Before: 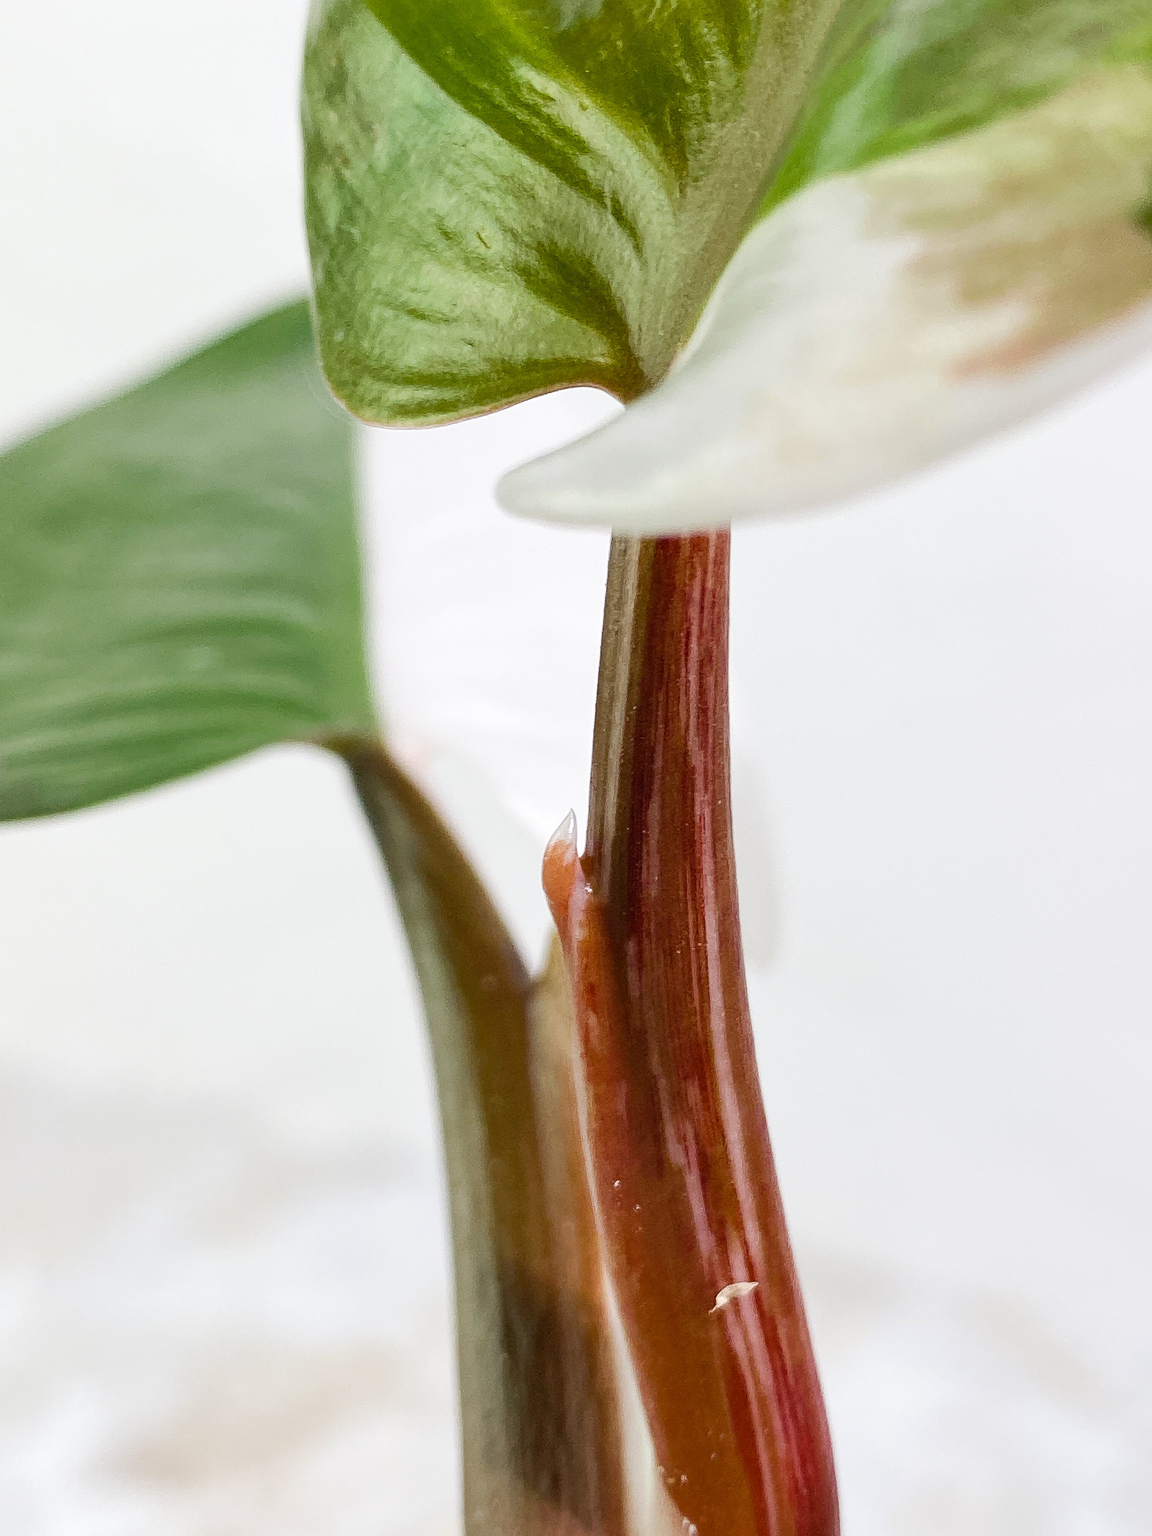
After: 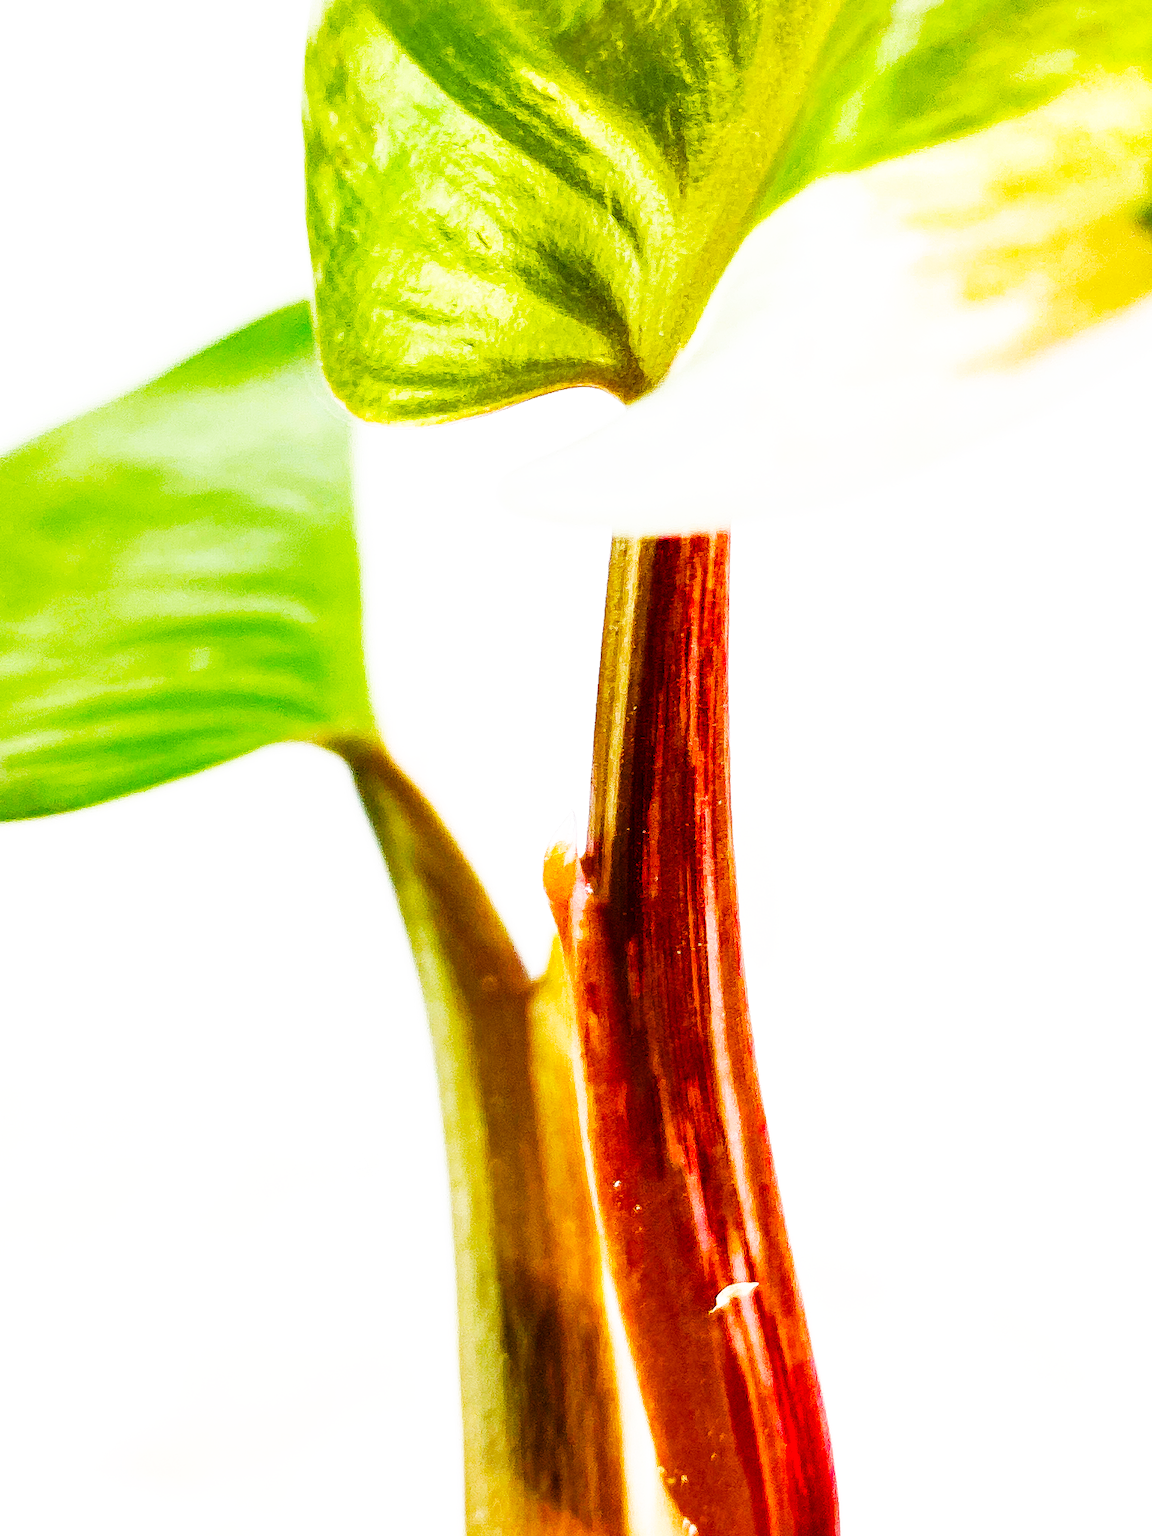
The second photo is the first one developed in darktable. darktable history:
color balance rgb: power › hue 211.73°, linear chroma grading › global chroma 39.606%, perceptual saturation grading › global saturation 27.757%, perceptual saturation grading › highlights -25.34%, perceptual saturation grading › mid-tones 25.543%, perceptual saturation grading › shadows 49.565%, perceptual brilliance grading › highlights 9.442%, perceptual brilliance grading › shadows -4.869%, global vibrance 20%
base curve: curves: ch0 [(0, 0) (0.007, 0.004) (0.027, 0.03) (0.046, 0.07) (0.207, 0.54) (0.442, 0.872) (0.673, 0.972) (1, 1)], preserve colors none
